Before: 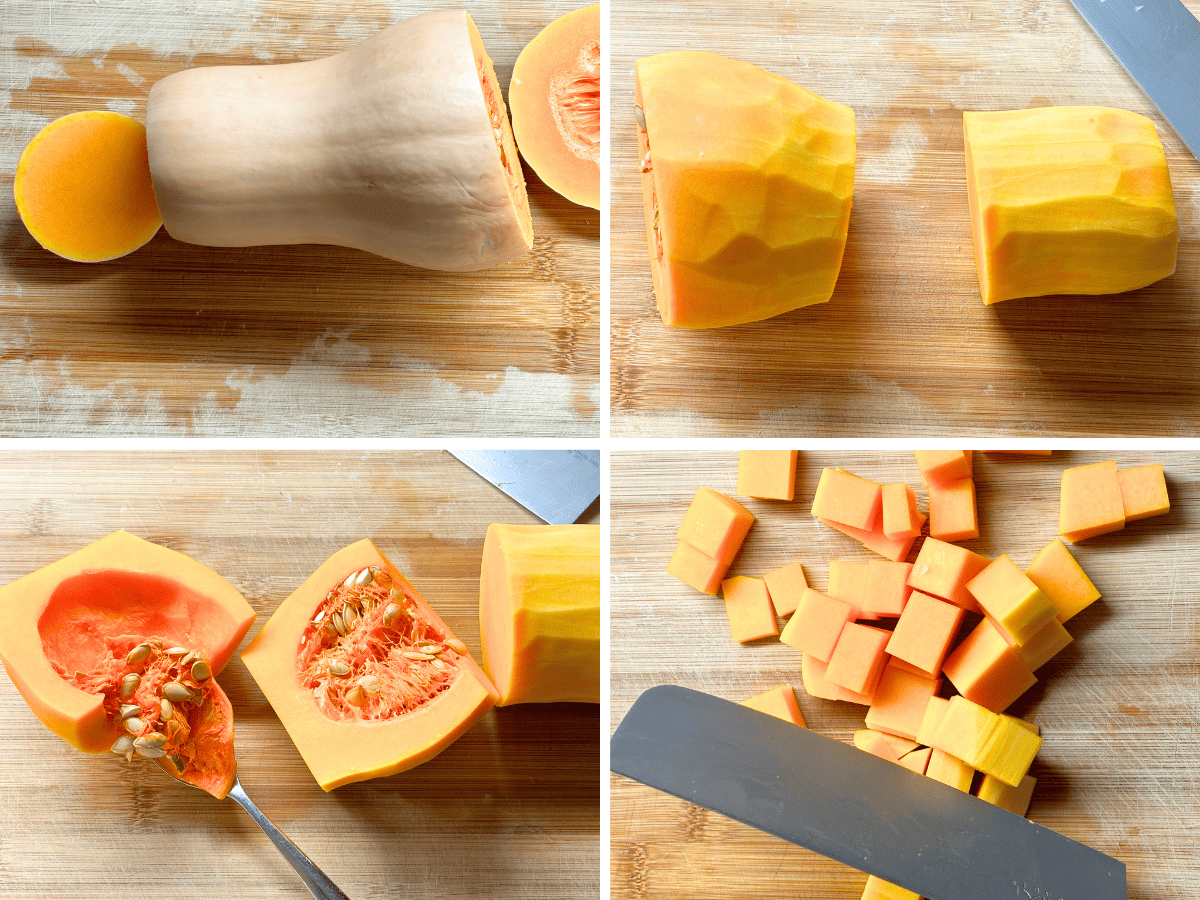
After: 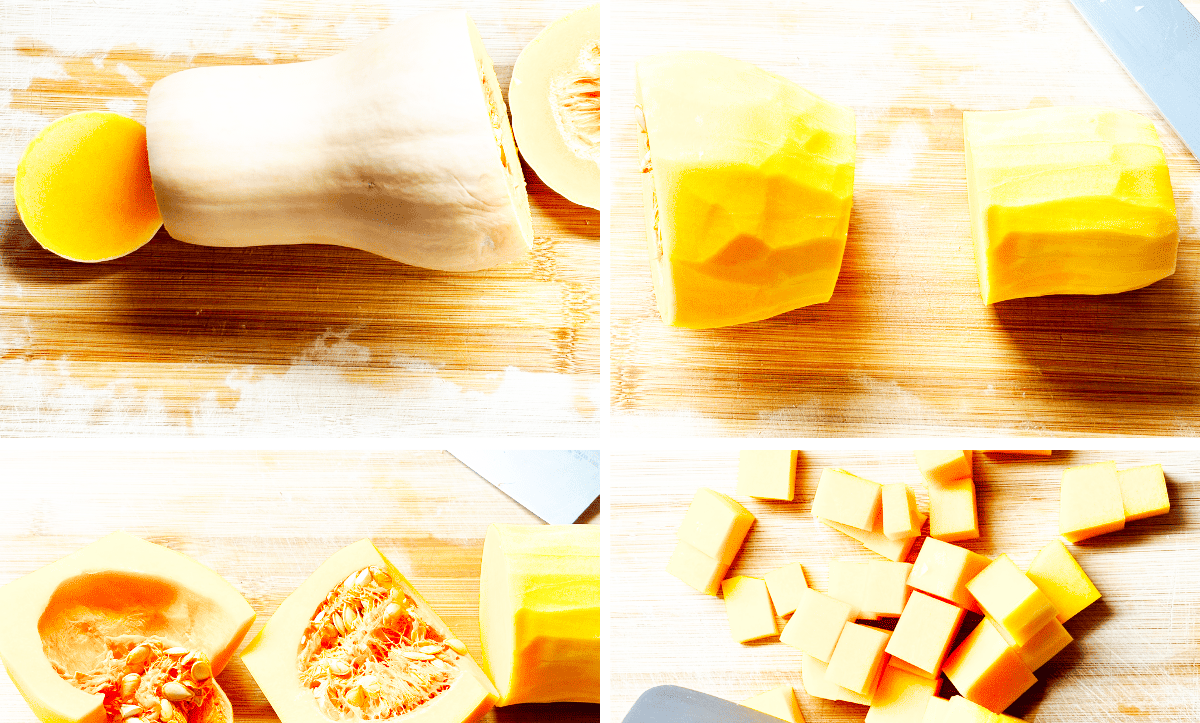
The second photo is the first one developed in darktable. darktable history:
base curve: curves: ch0 [(0, 0) (0.007, 0.004) (0.027, 0.03) (0.046, 0.07) (0.207, 0.54) (0.442, 0.872) (0.673, 0.972) (1, 1)], preserve colors none
crop: bottom 19.644%
